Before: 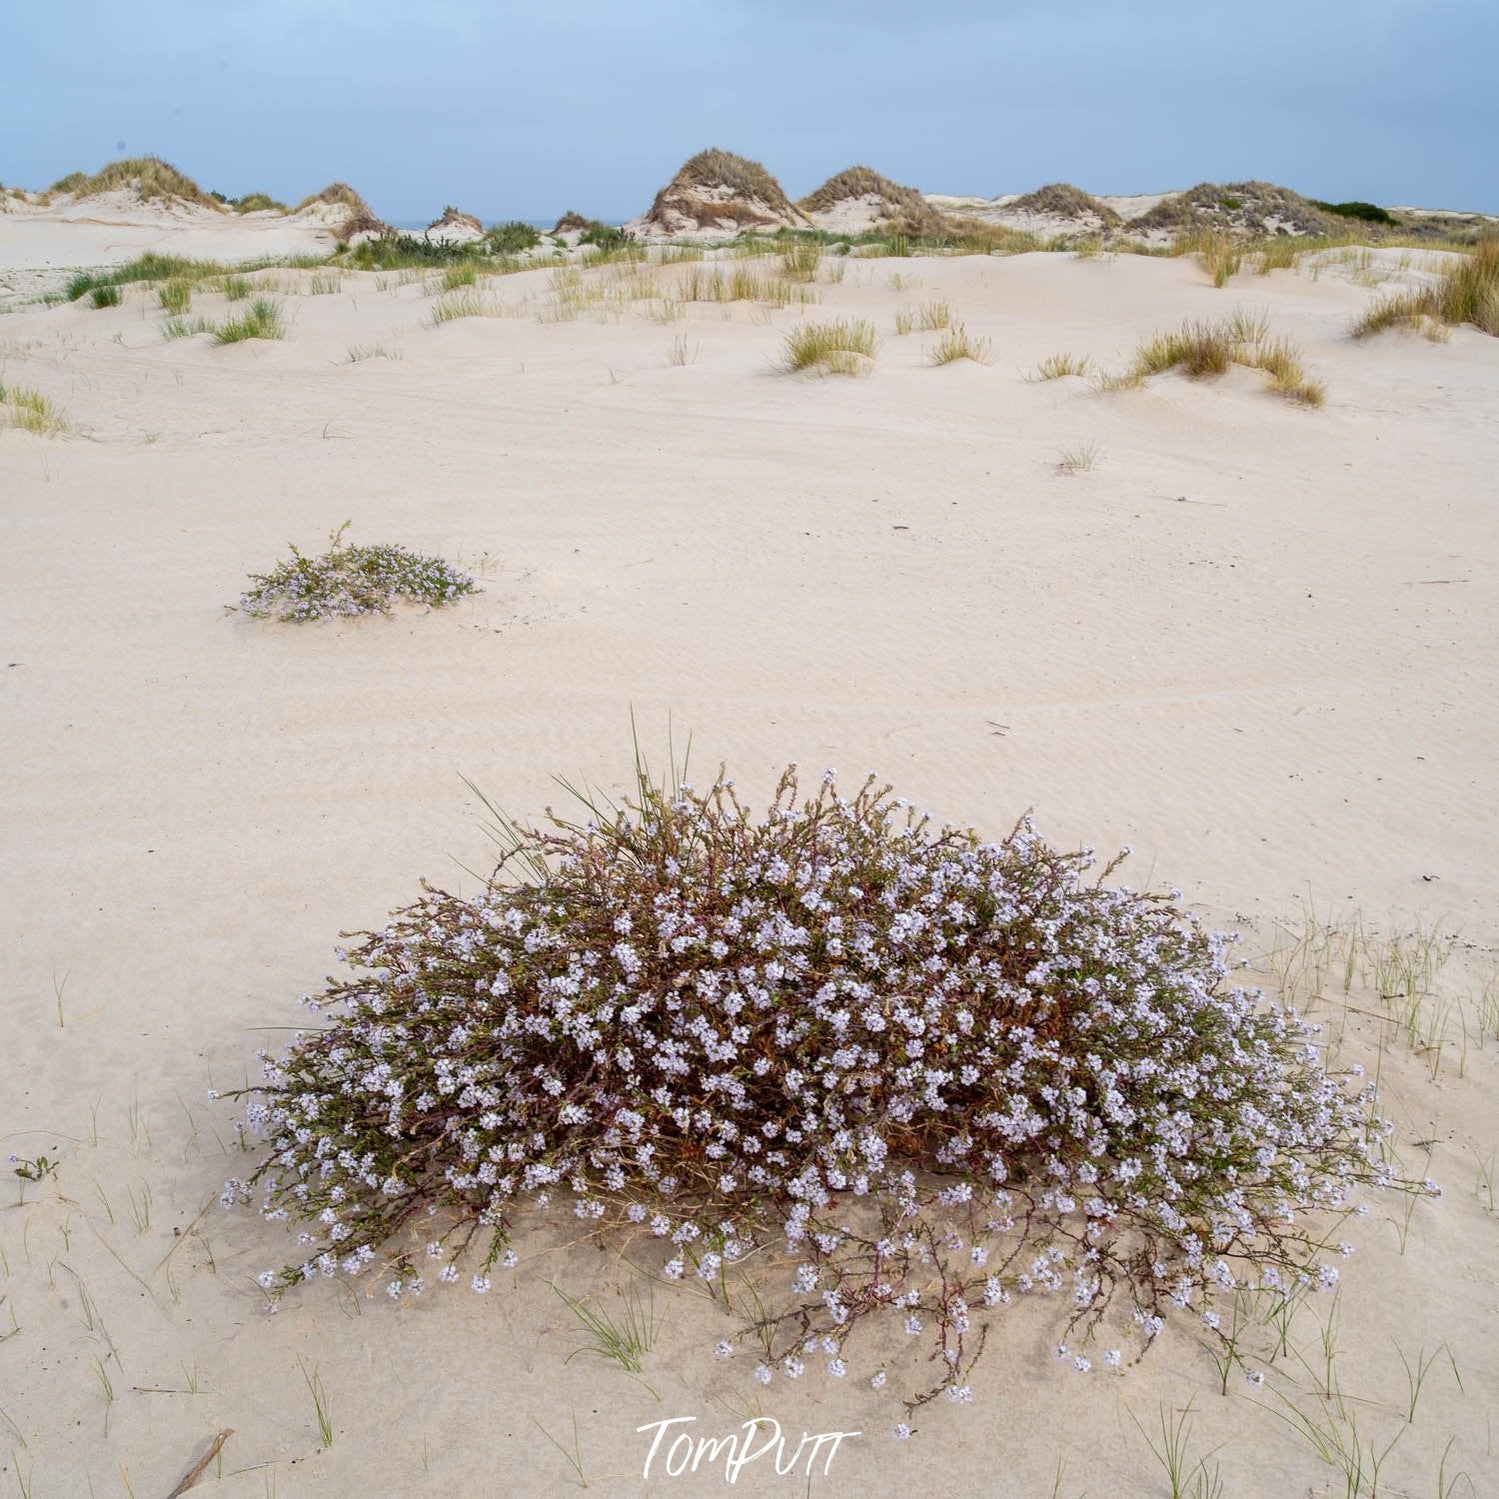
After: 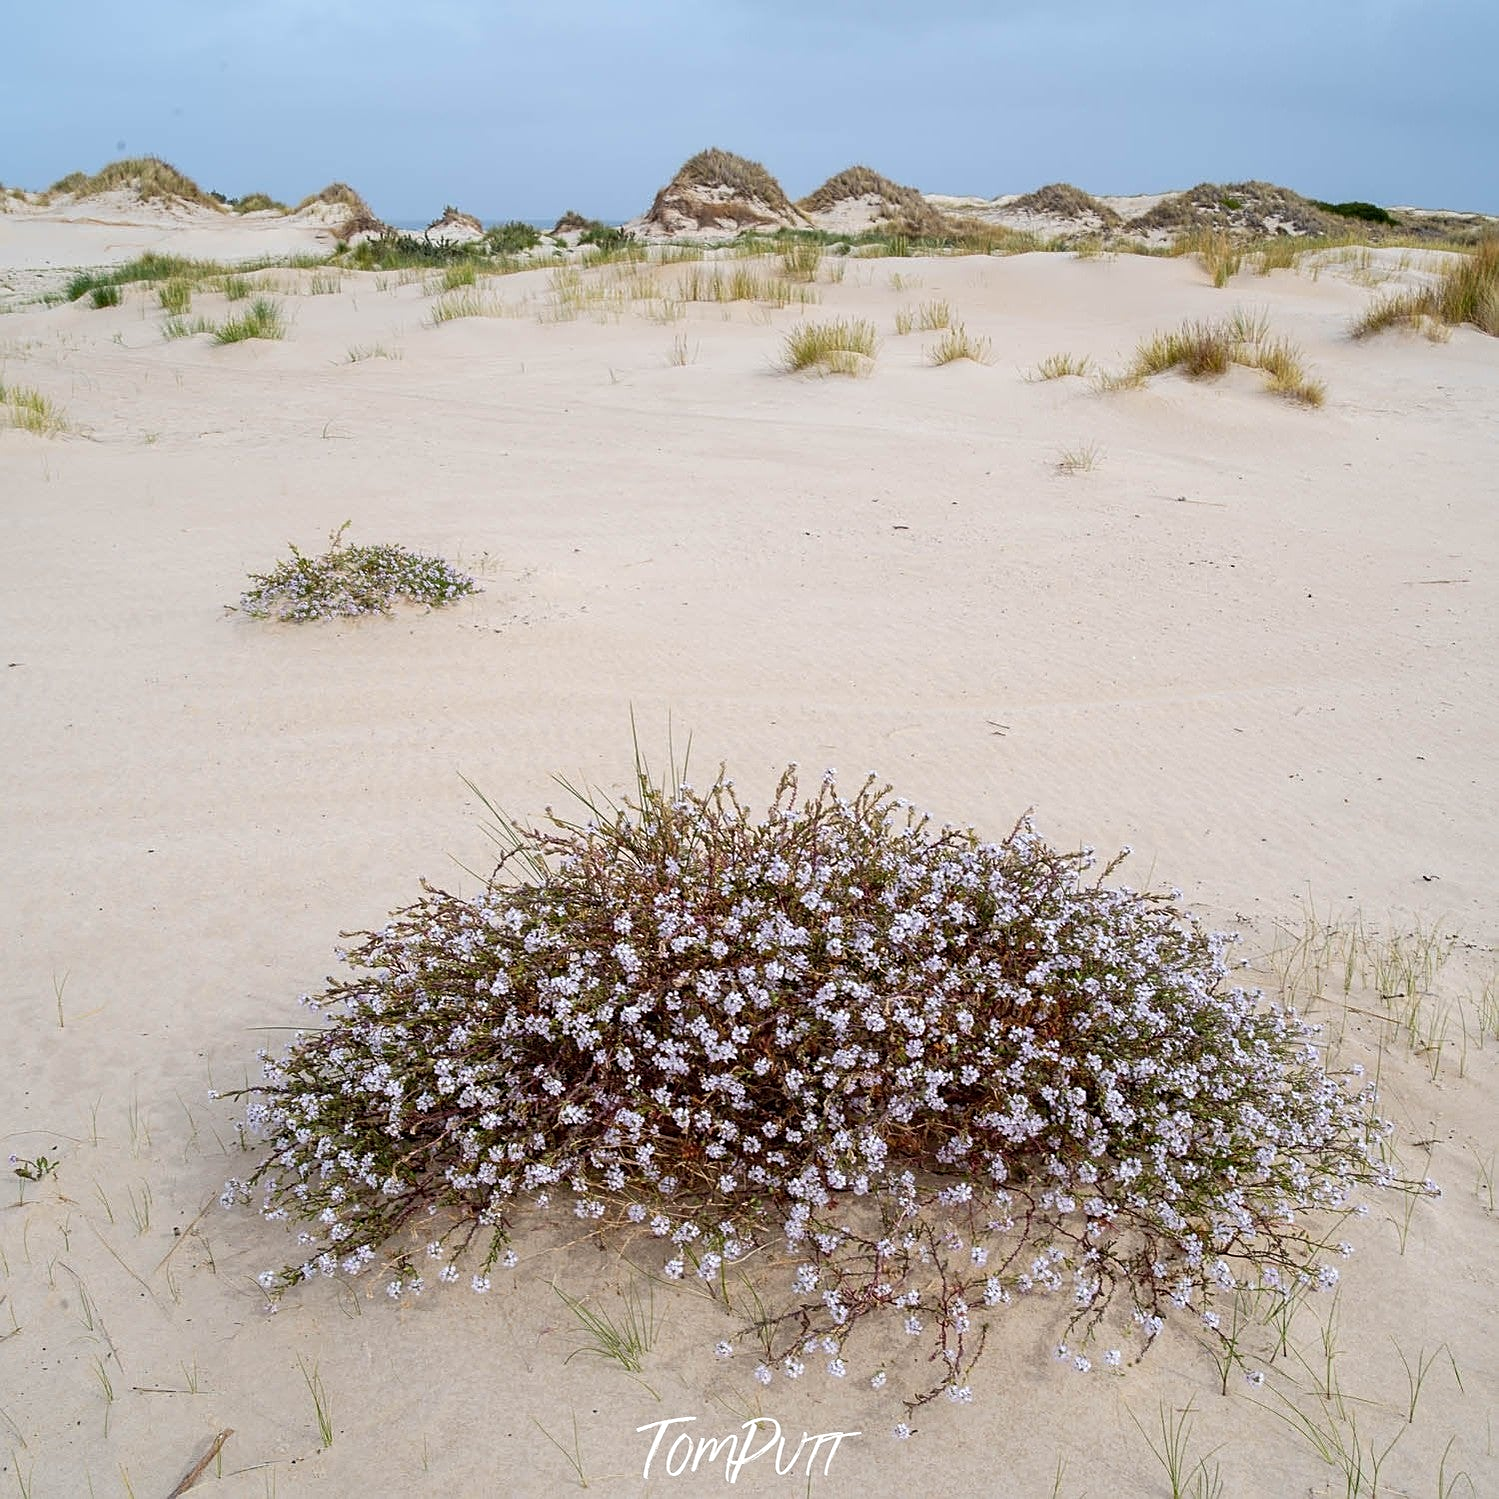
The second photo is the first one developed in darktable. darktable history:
sharpen: radius 1.977
